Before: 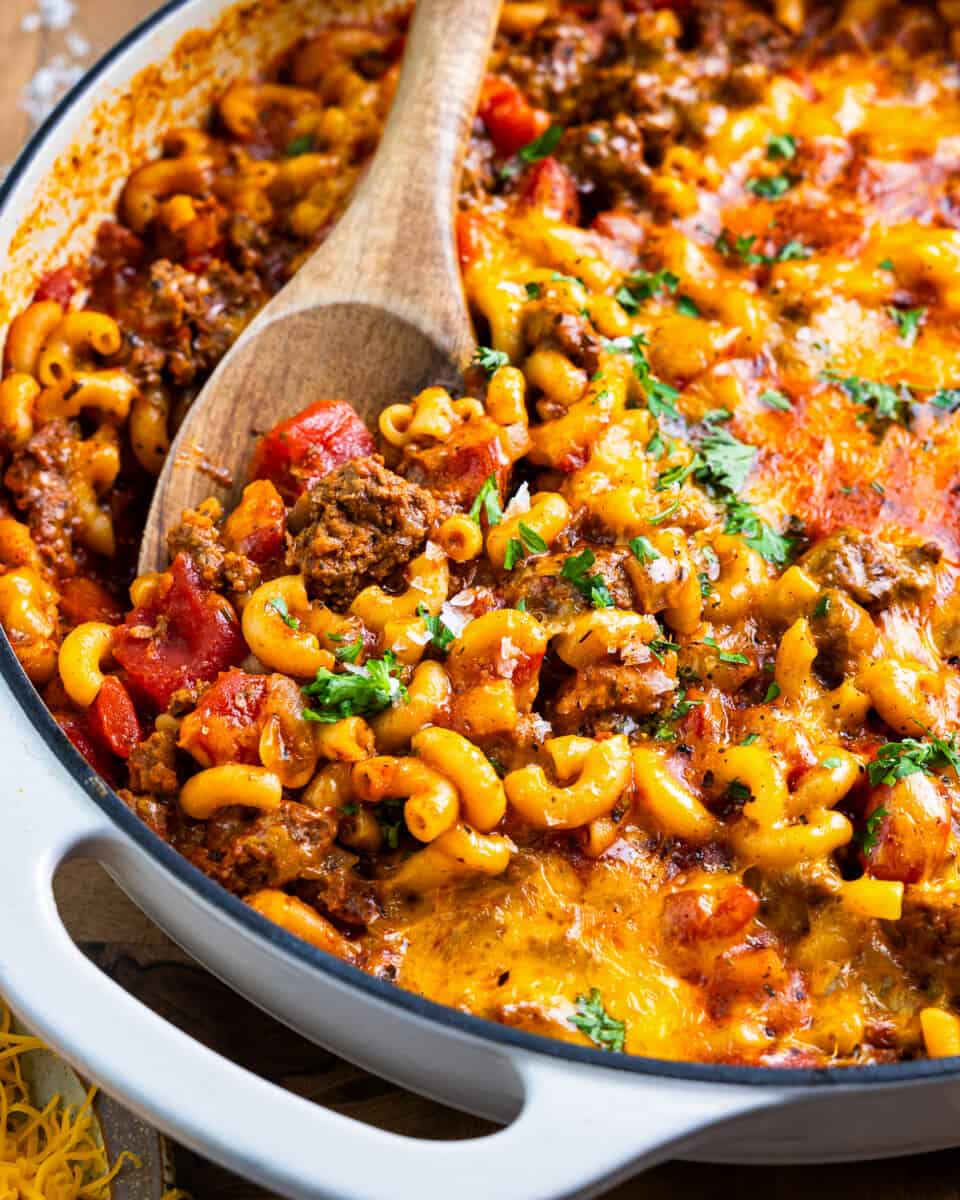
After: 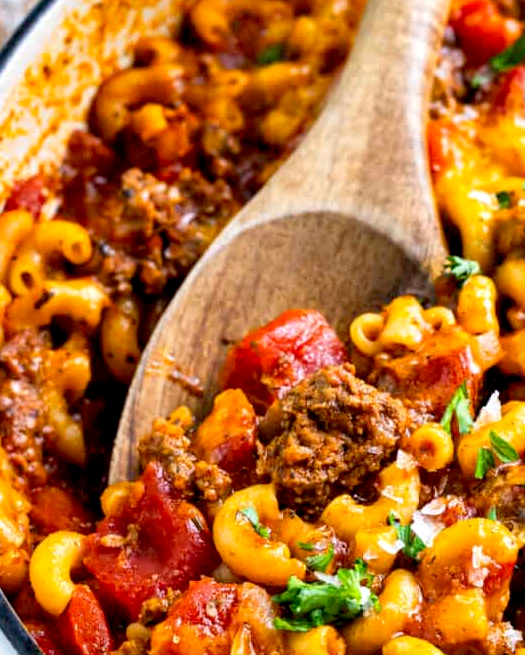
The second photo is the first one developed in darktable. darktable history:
exposure: black level correction 0.007, exposure 0.157 EV, compensate highlight preservation false
crop and rotate: left 3.033%, top 7.64%, right 42.267%, bottom 37.702%
